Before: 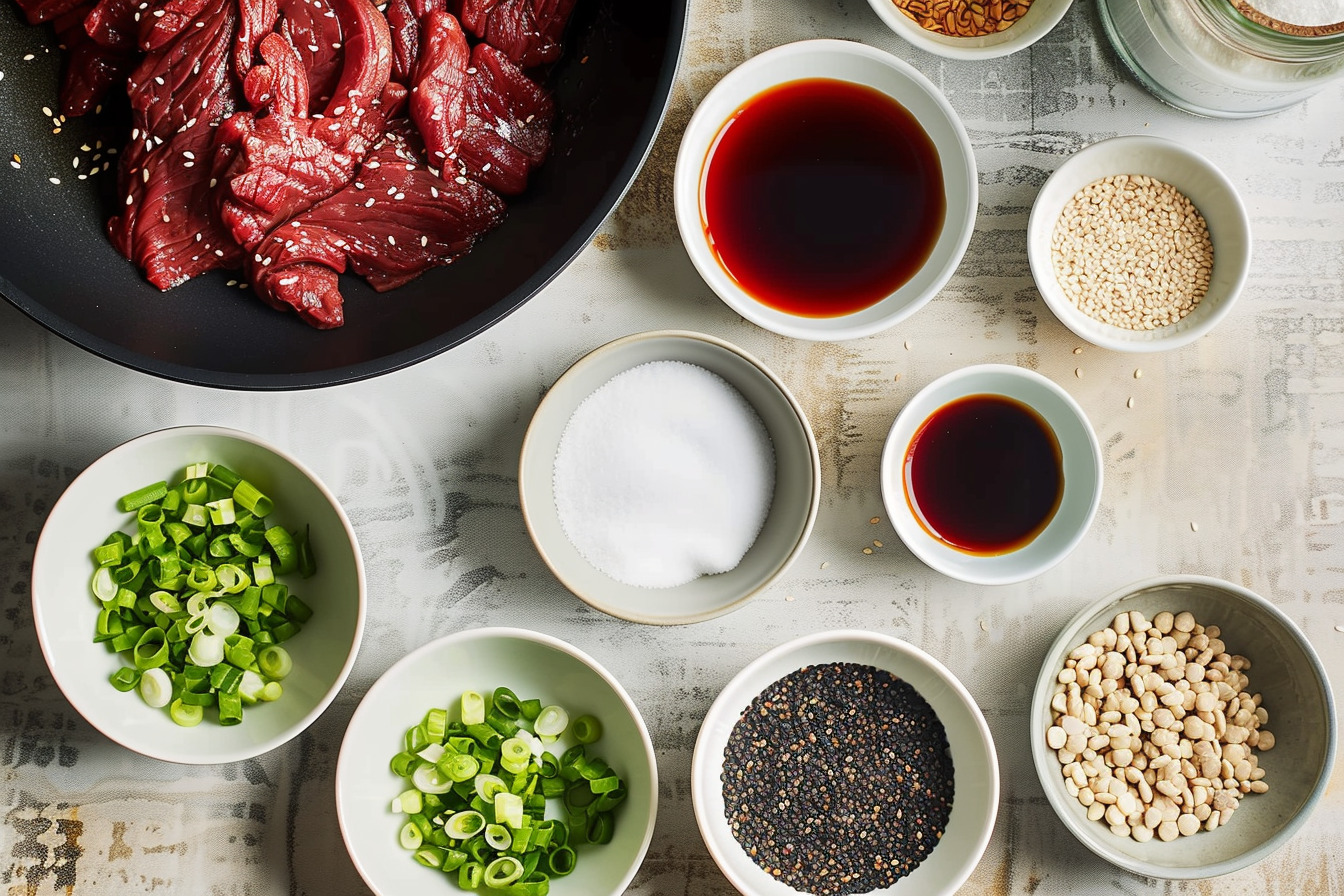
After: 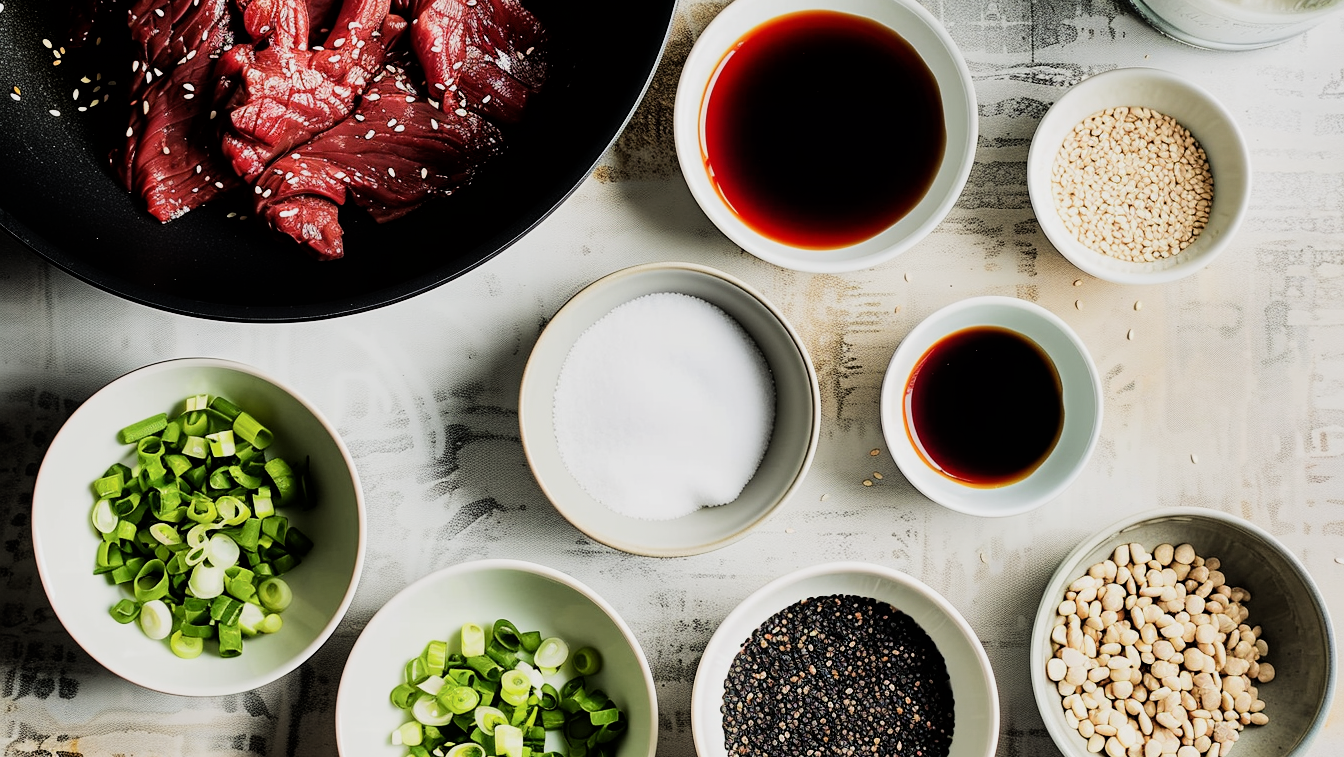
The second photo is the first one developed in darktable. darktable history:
crop: top 7.618%, bottom 7.837%
filmic rgb: black relative exposure -5.03 EV, white relative exposure 3.56 EV, hardness 3.17, contrast 1.411, highlights saturation mix -31.23%
